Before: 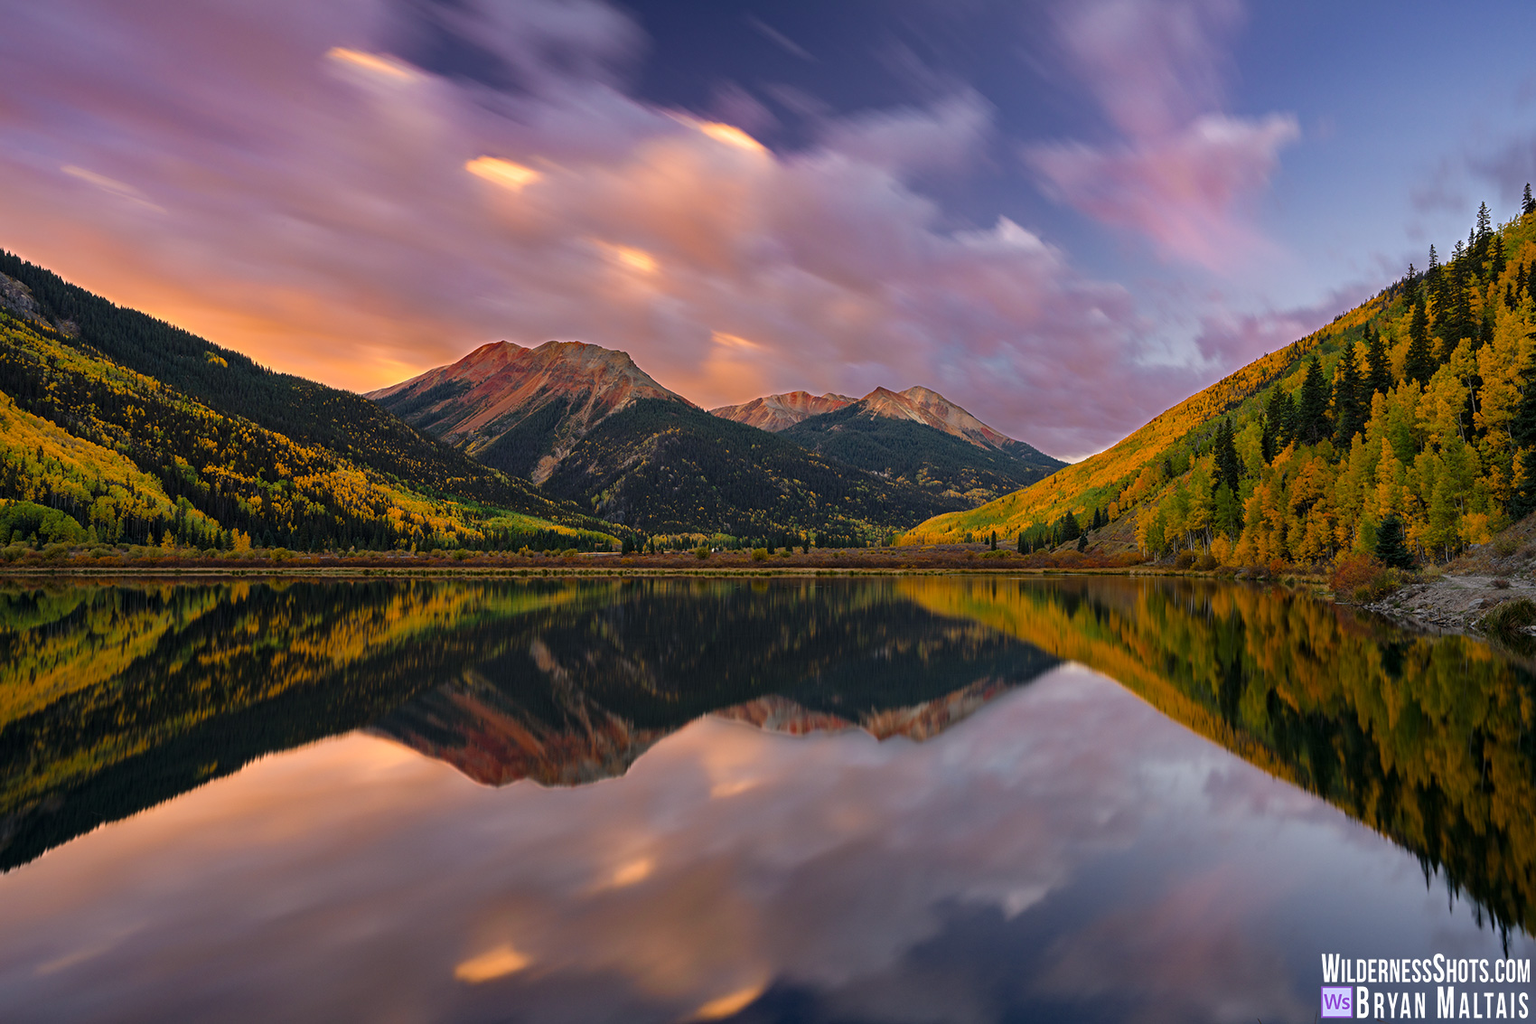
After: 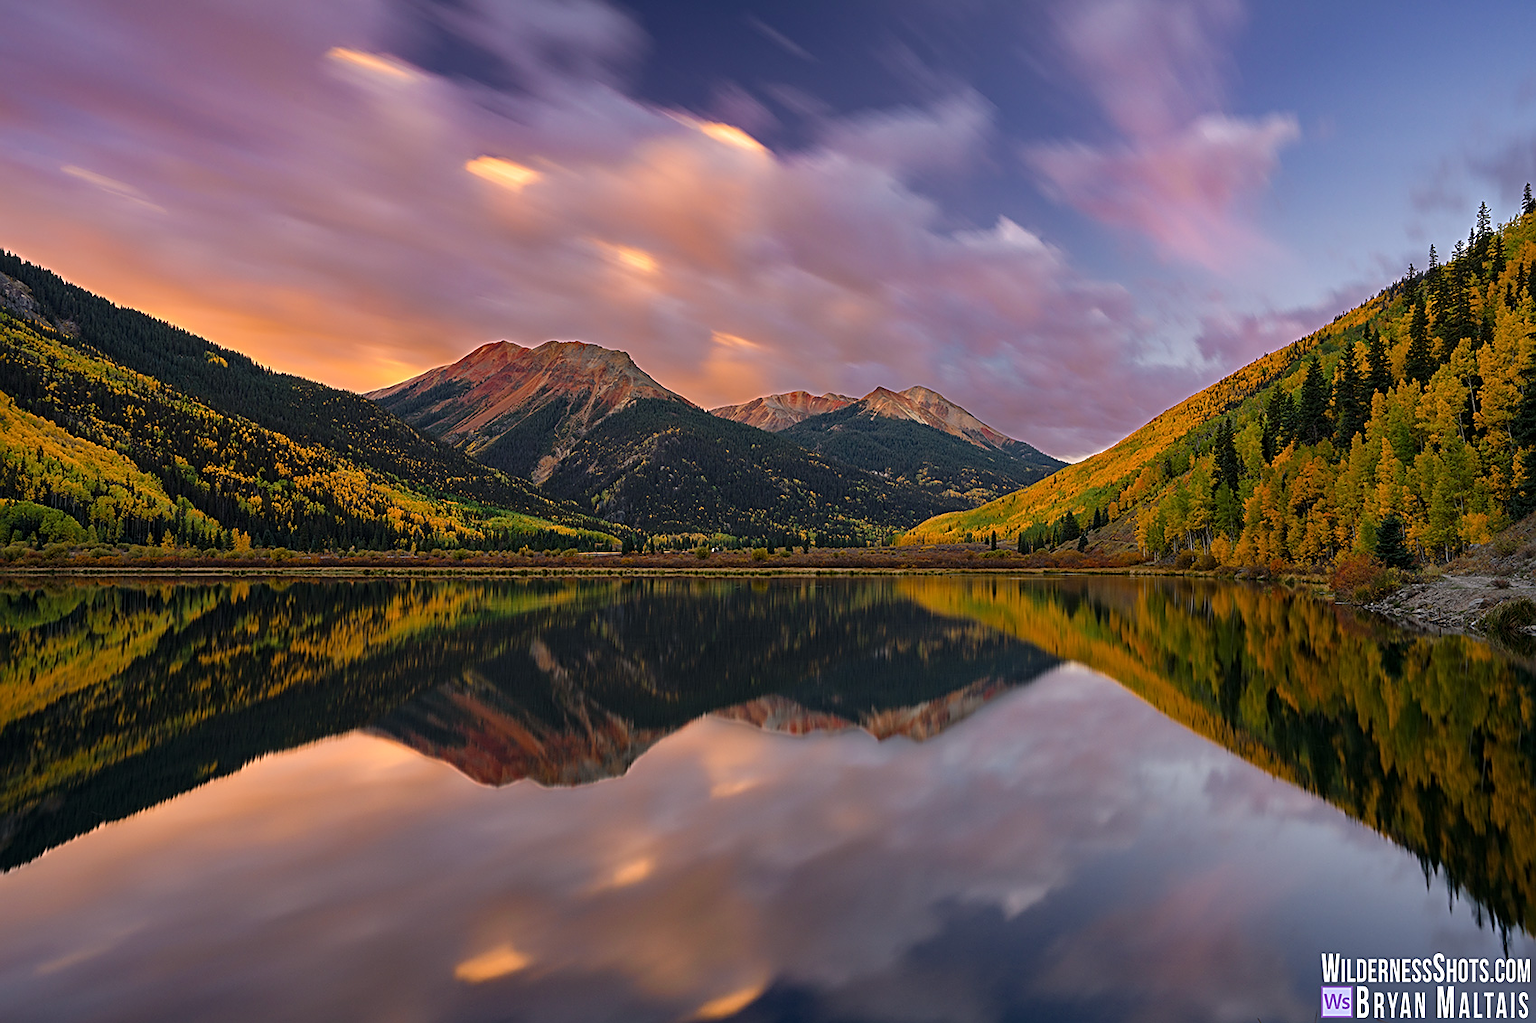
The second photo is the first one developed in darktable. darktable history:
sharpen: amount 0.547
